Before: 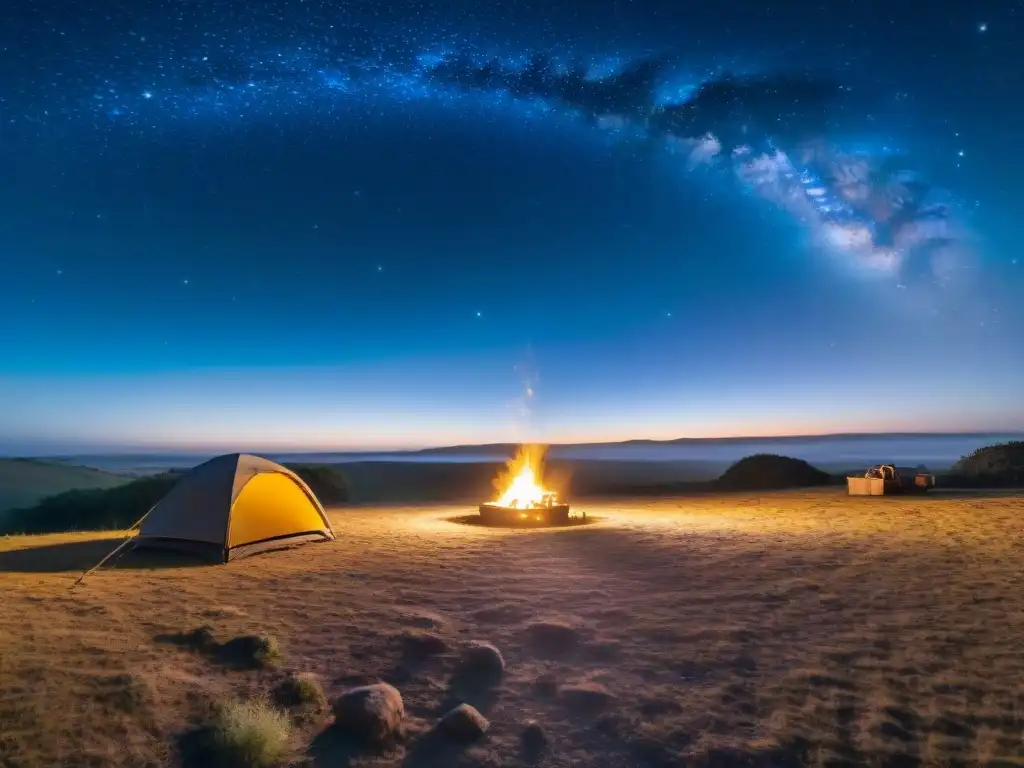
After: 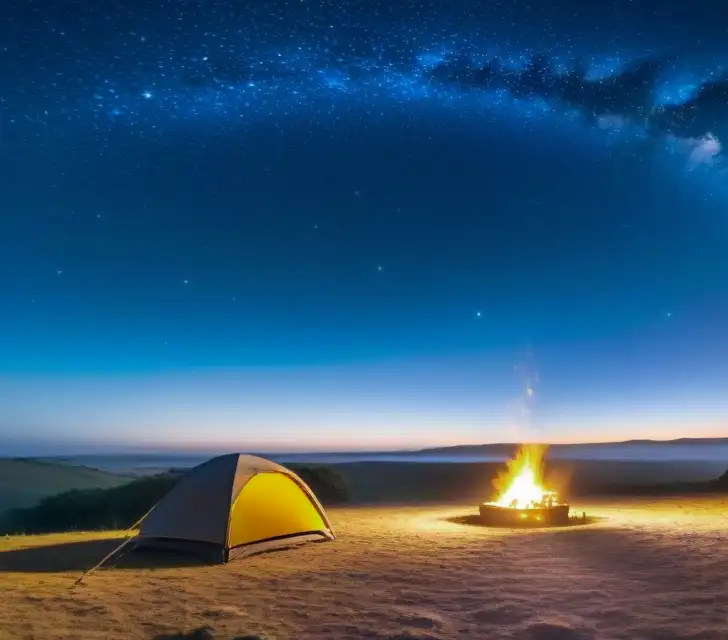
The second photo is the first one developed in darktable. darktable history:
crop: right 28.885%, bottom 16.626%
color zones: curves: ch2 [(0, 0.5) (0.143, 0.517) (0.286, 0.571) (0.429, 0.522) (0.571, 0.5) (0.714, 0.5) (0.857, 0.5) (1, 0.5)]
